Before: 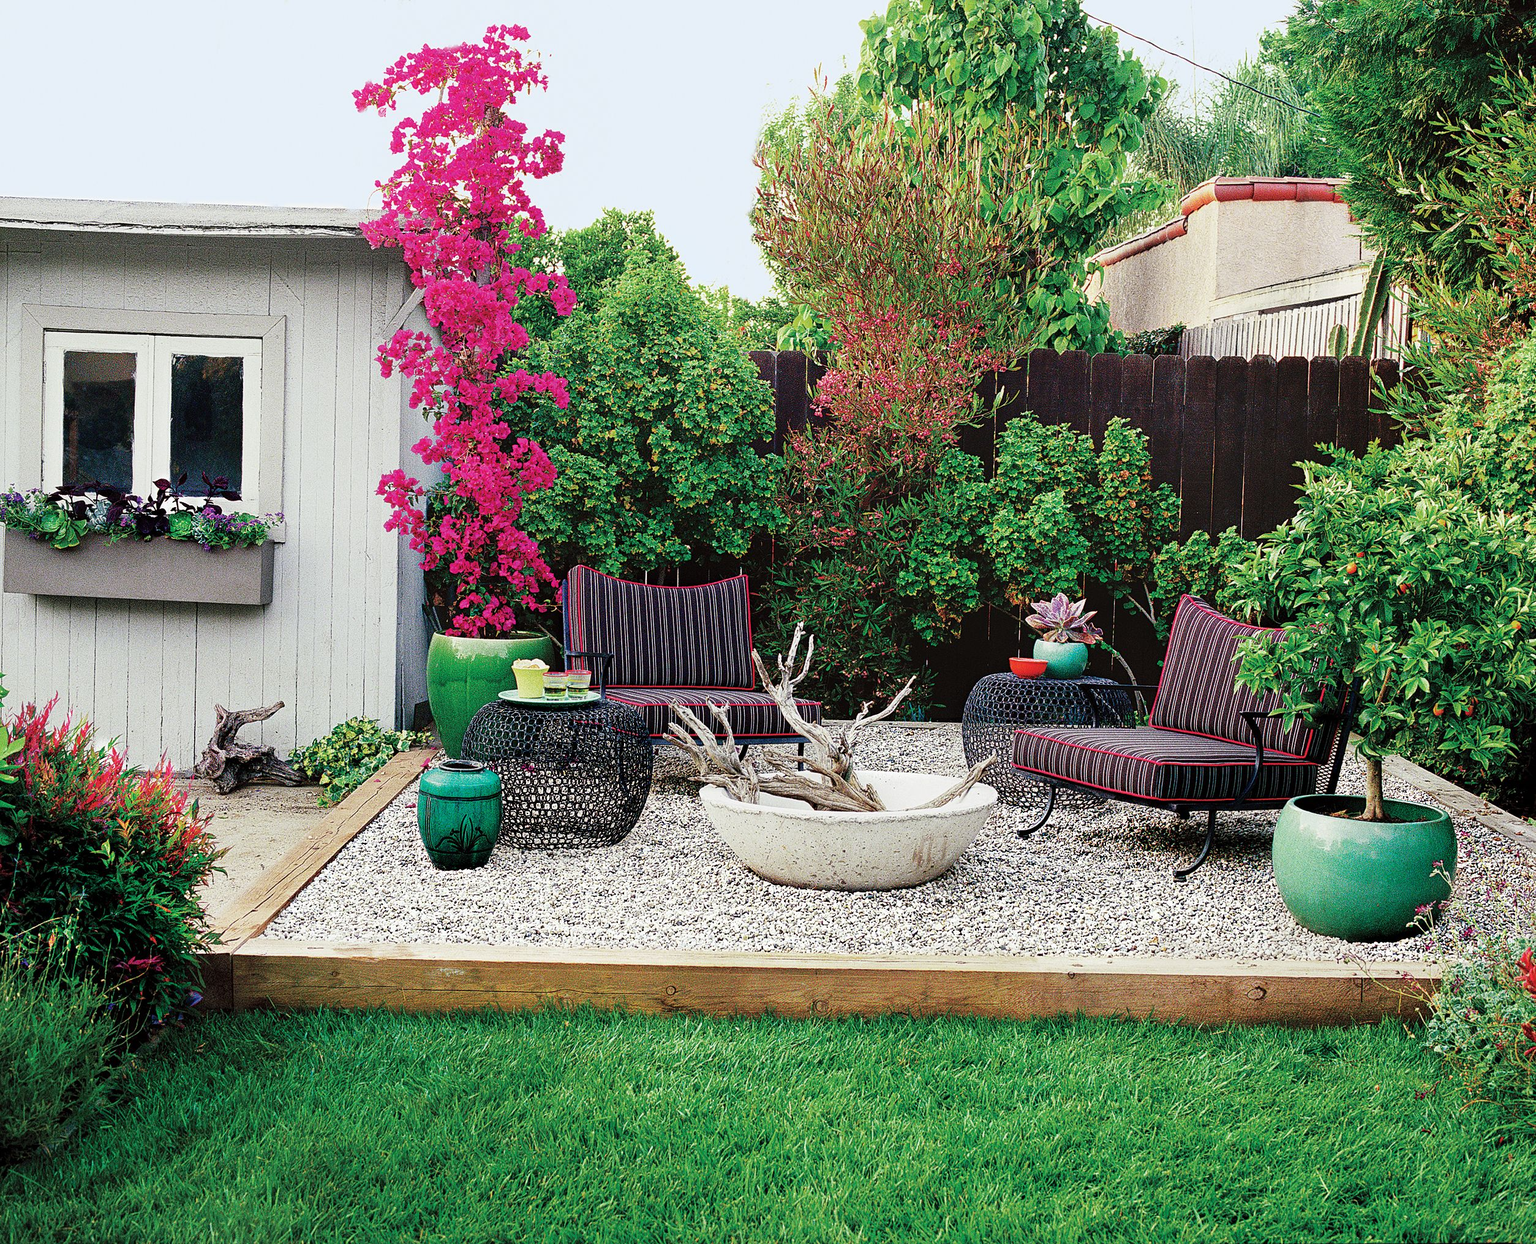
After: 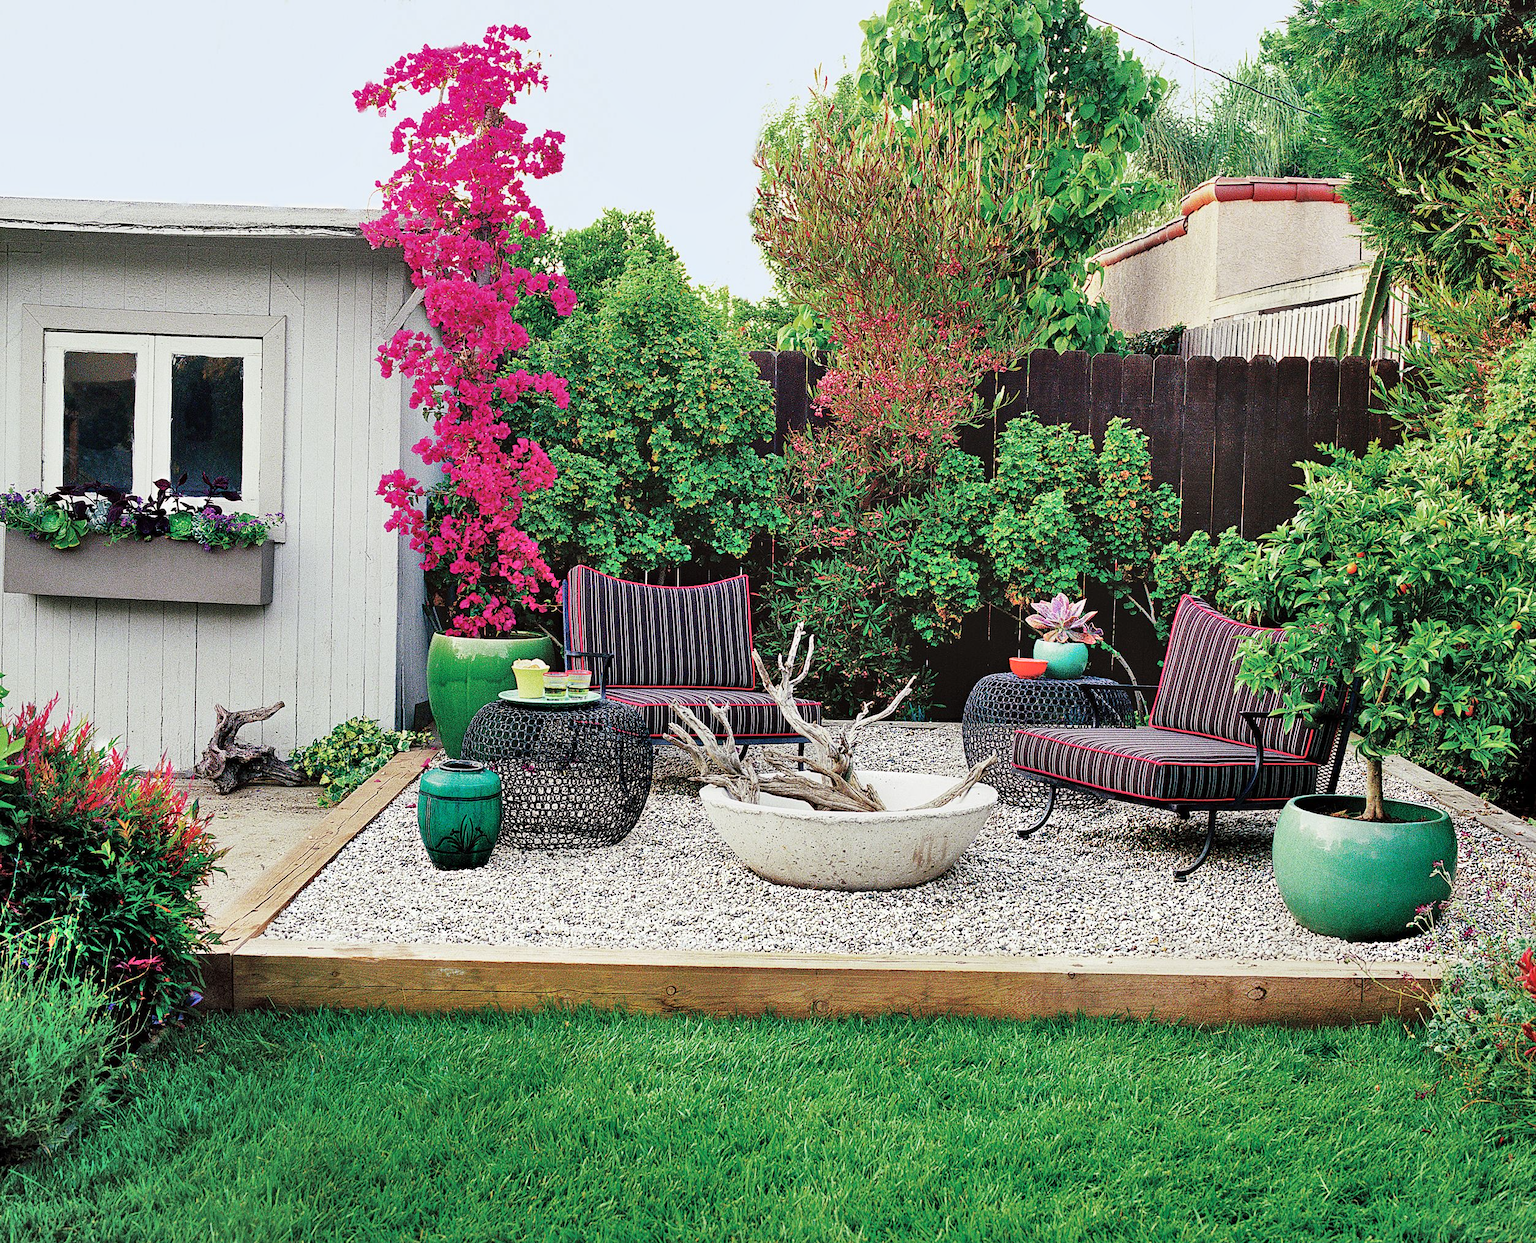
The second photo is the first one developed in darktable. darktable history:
shadows and highlights: shadows 73.52, highlights -25.09, soften with gaussian
